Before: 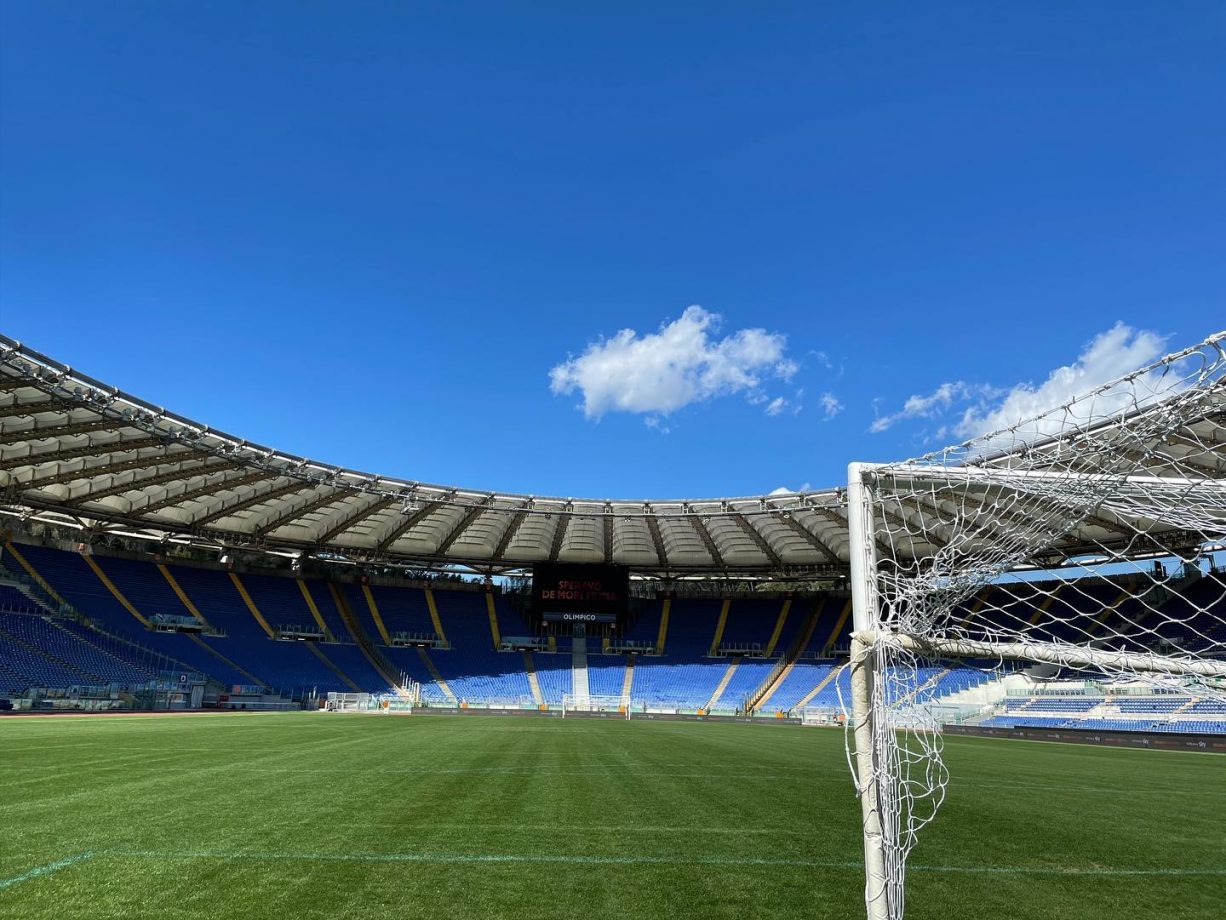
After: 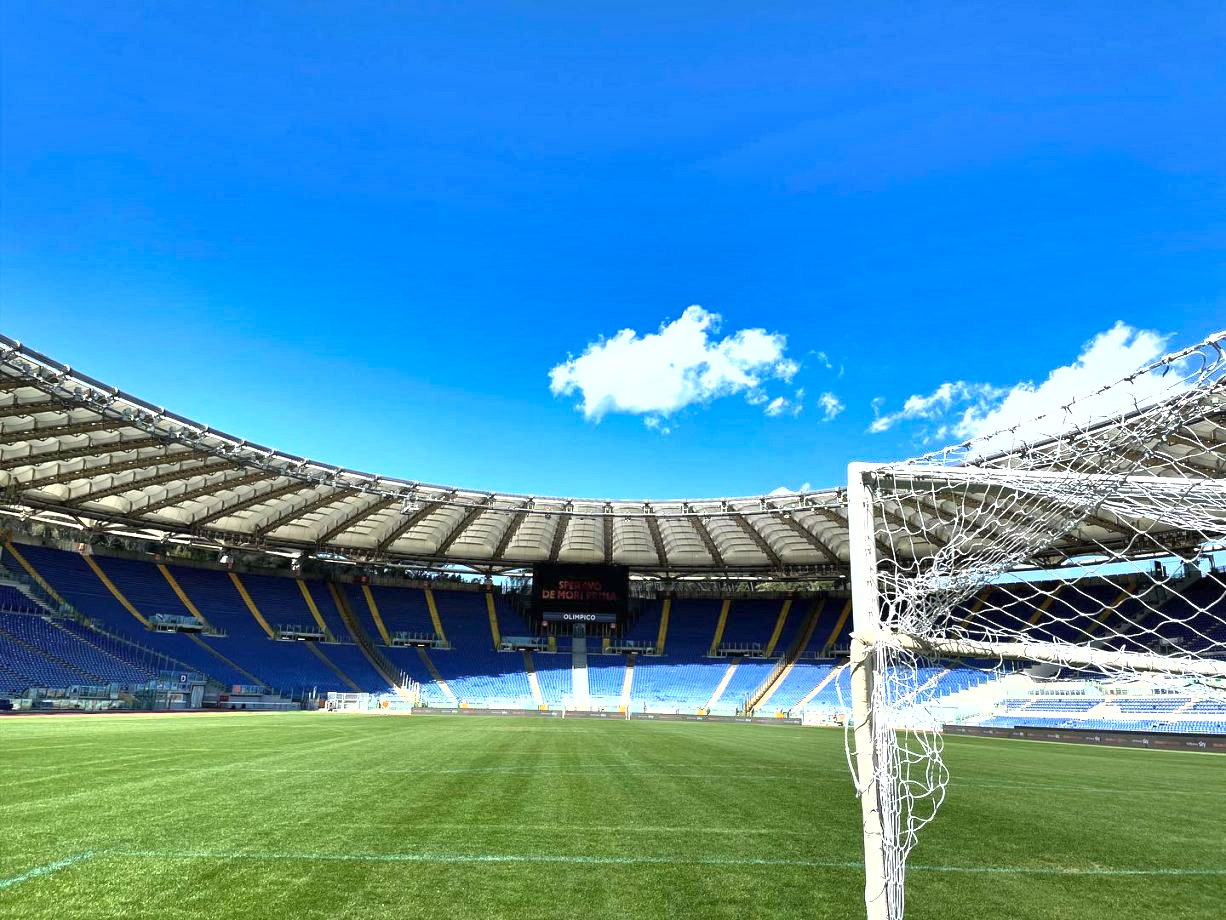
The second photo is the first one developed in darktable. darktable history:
exposure: exposure 1.2 EV, compensate highlight preservation false
shadows and highlights: radius 108.52, shadows 40.68, highlights -72.88, low approximation 0.01, soften with gaussian
